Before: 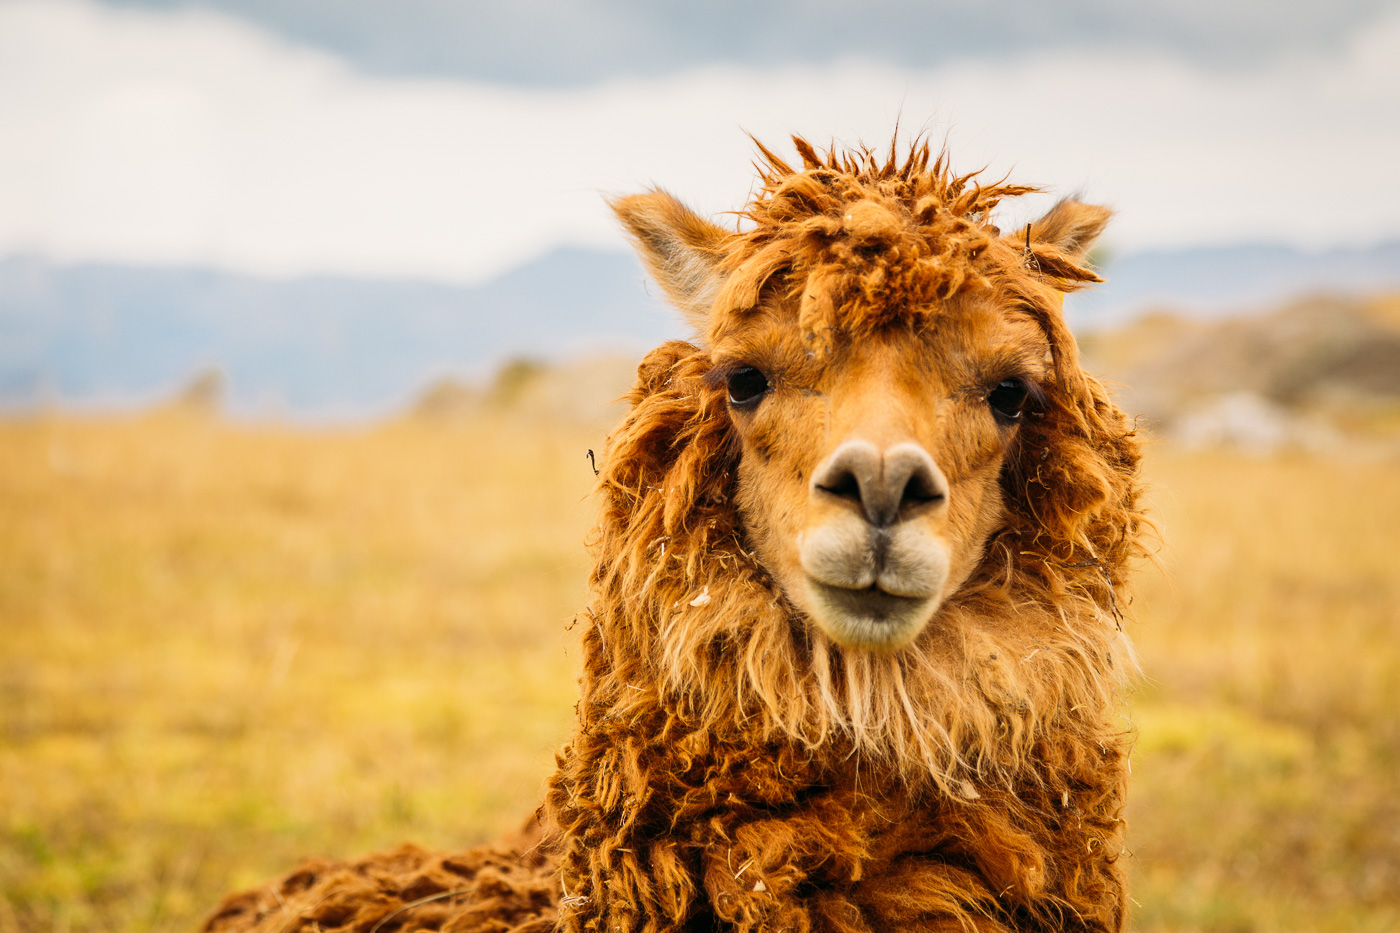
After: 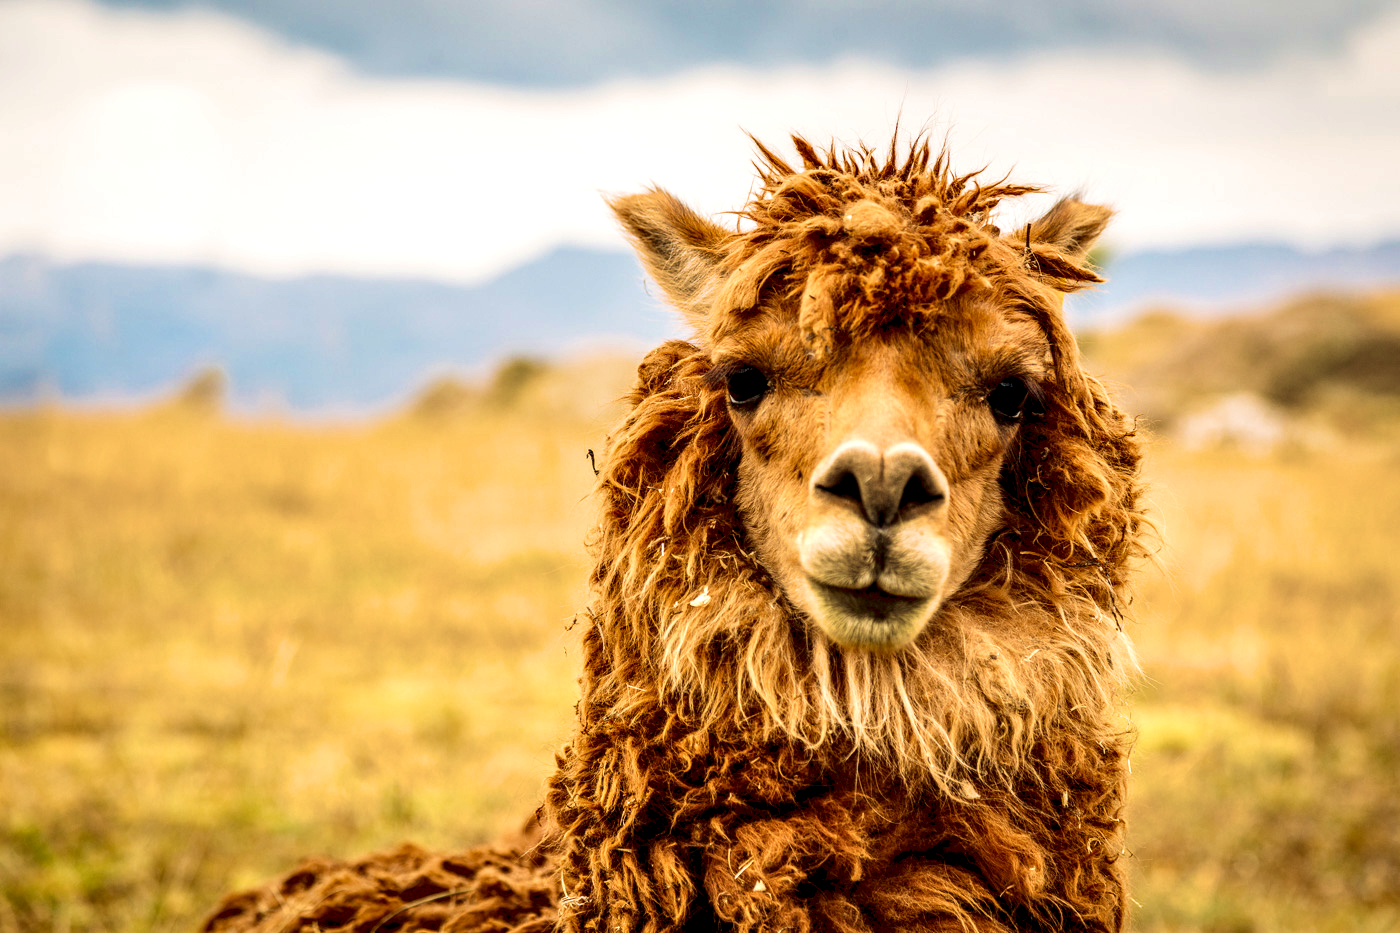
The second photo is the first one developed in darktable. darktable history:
local contrast: highlights 63%, shadows 54%, detail 169%, midtone range 0.521
velvia: strength 74.33%
